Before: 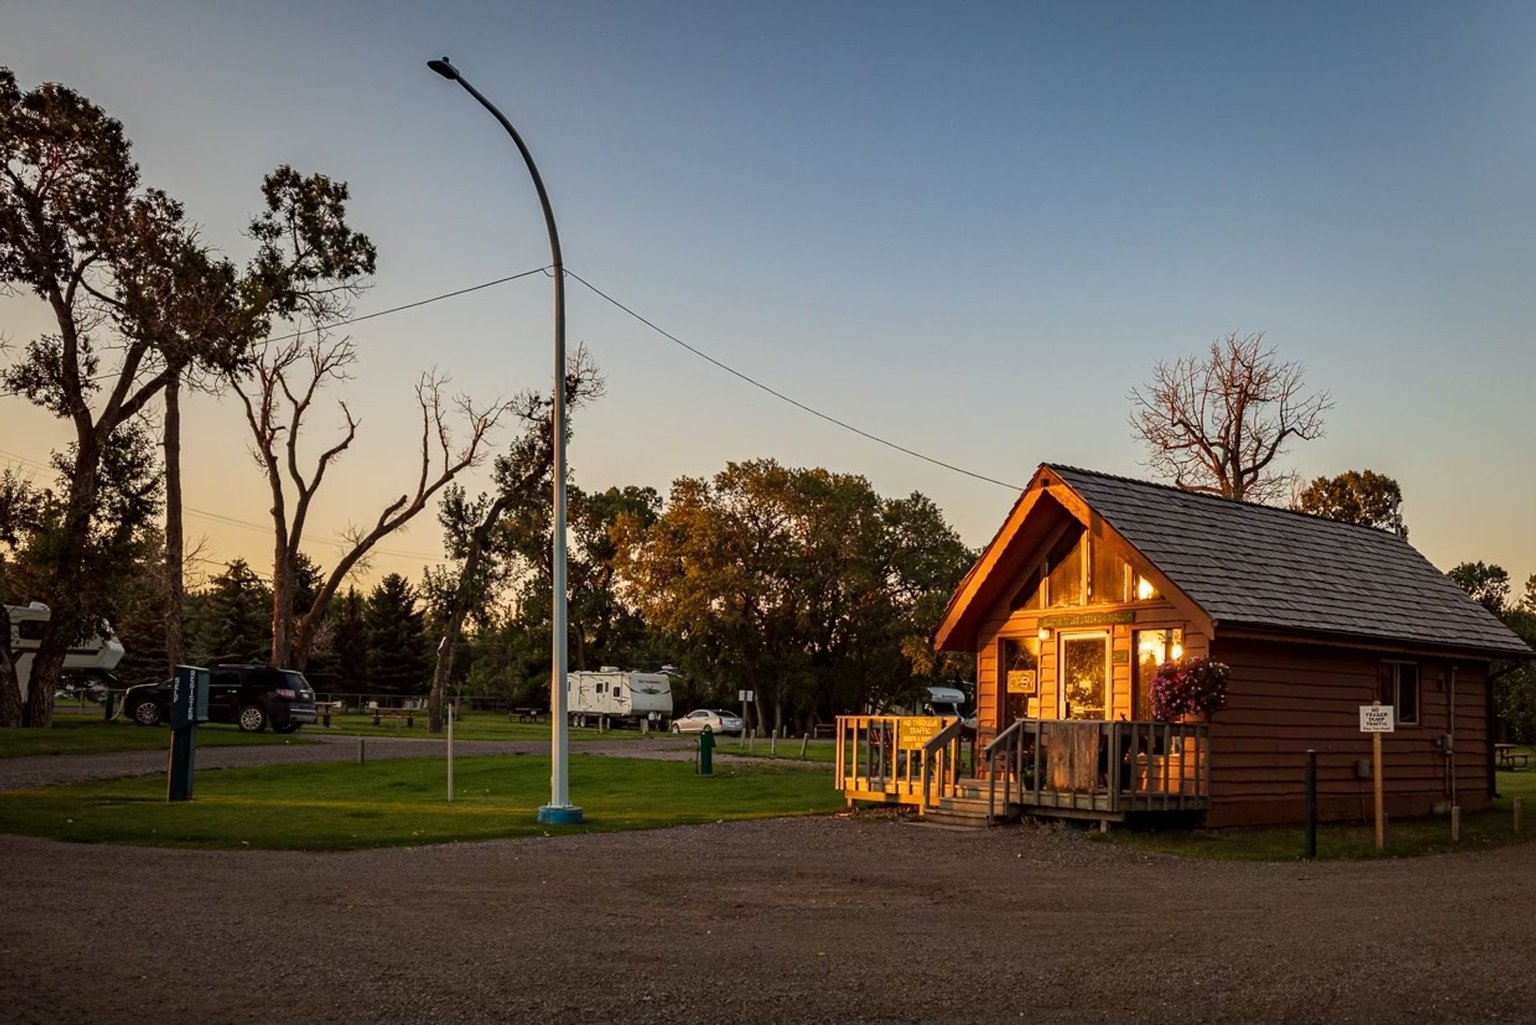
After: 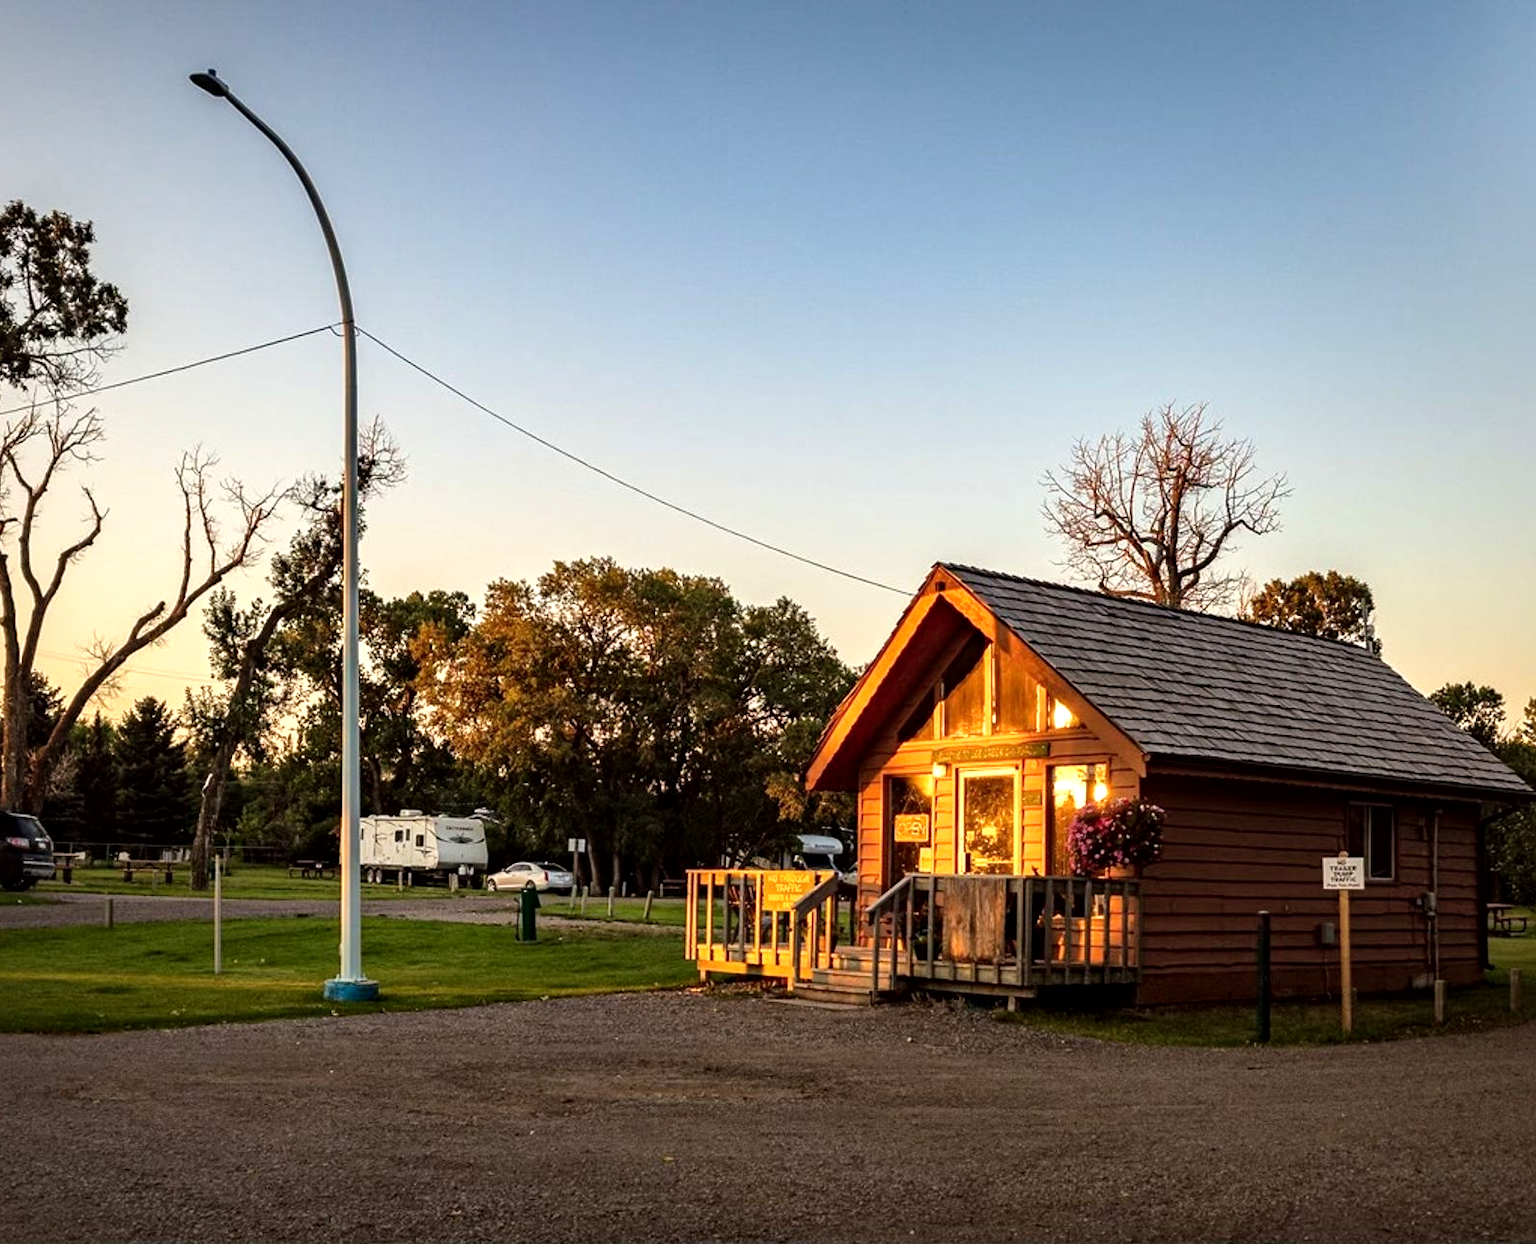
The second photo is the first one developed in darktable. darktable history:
local contrast: mode bilateral grid, contrast 21, coarseness 50, detail 129%, midtone range 0.2
crop: left 17.658%, bottom 0.043%
tone equalizer: -8 EV -0.725 EV, -7 EV -0.714 EV, -6 EV -0.639 EV, -5 EV -0.379 EV, -3 EV 0.394 EV, -2 EV 0.6 EV, -1 EV 0.689 EV, +0 EV 0.737 EV
levels: levels [0, 0.478, 1]
